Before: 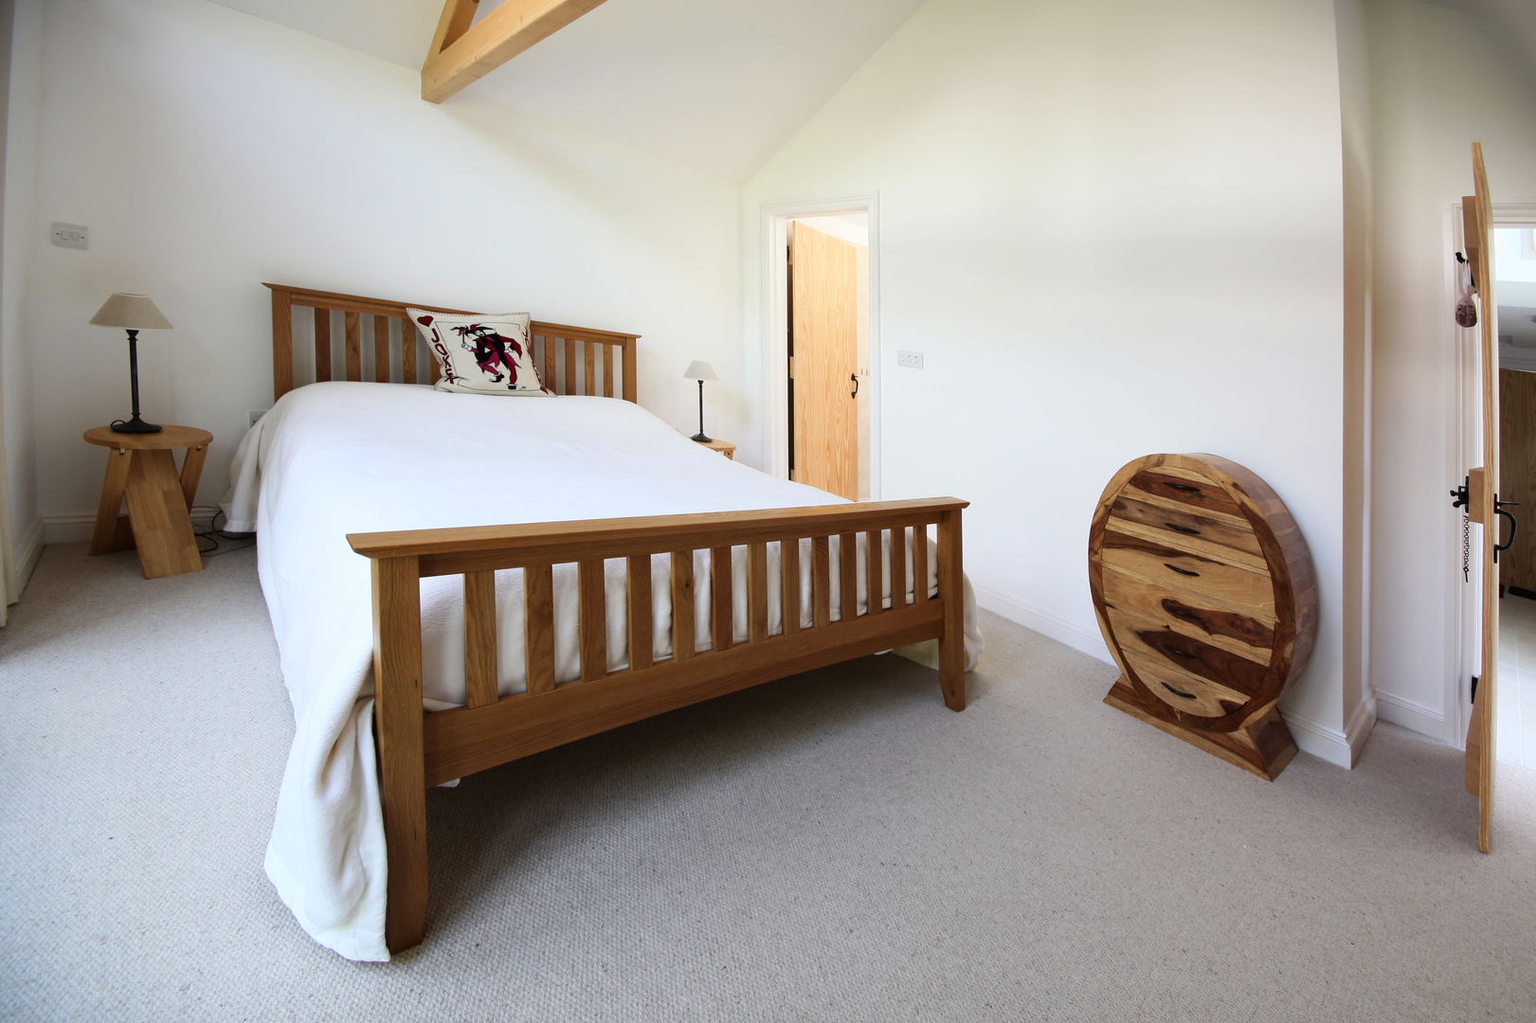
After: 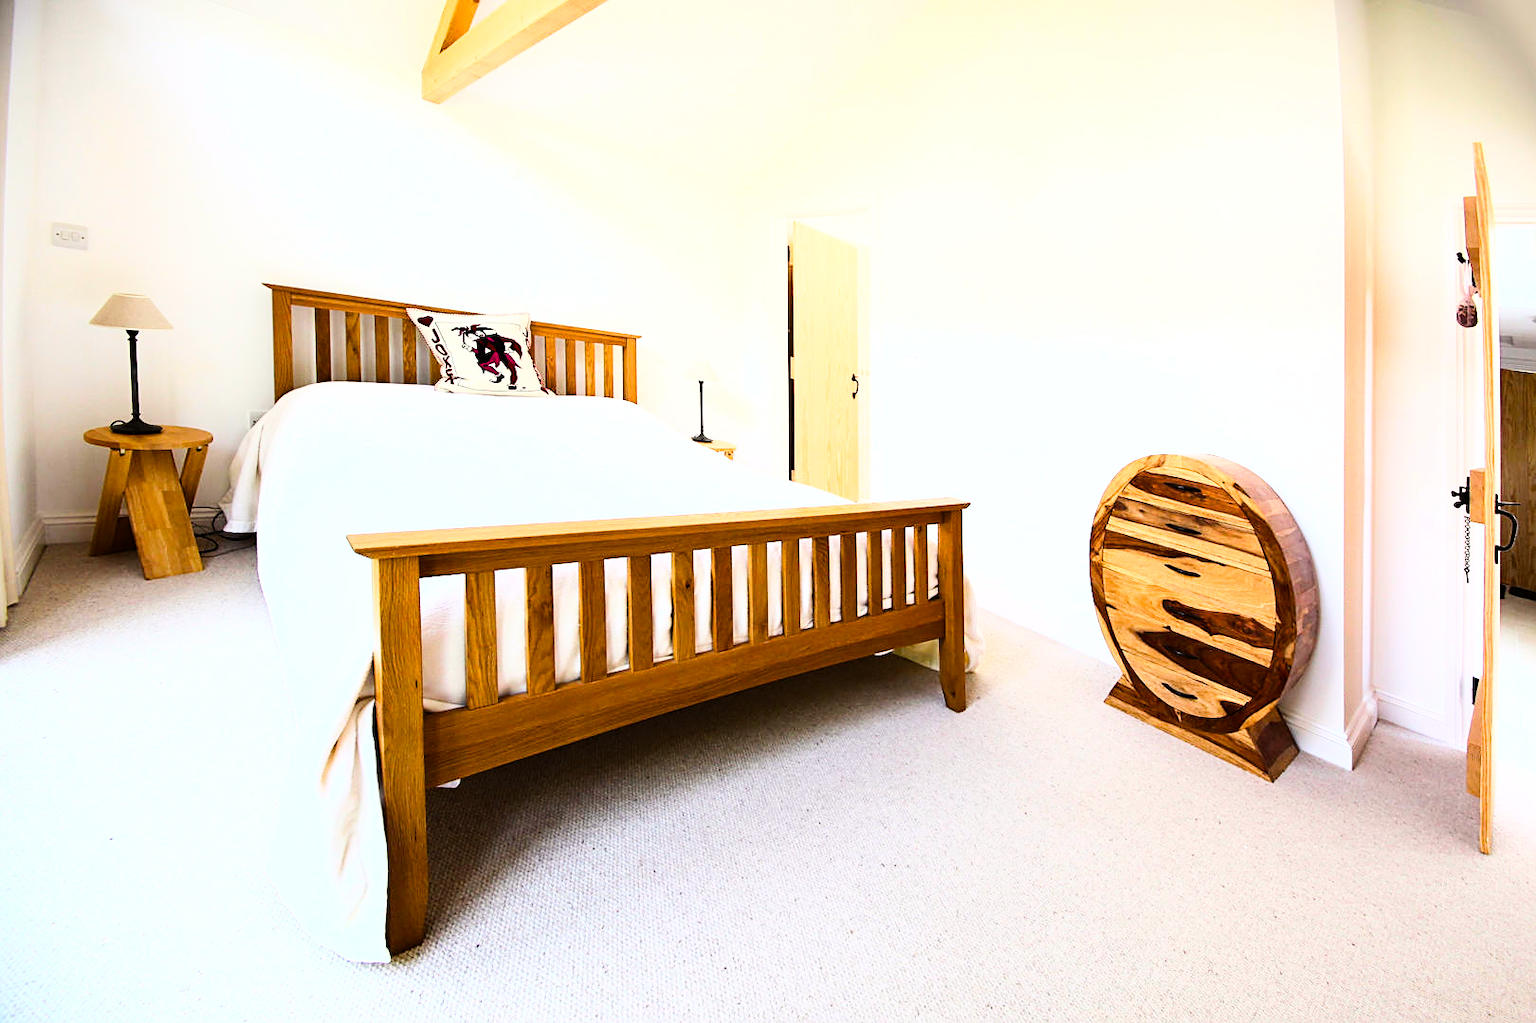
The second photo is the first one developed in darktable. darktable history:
sharpen: on, module defaults
color balance rgb: power › chroma 0.302%, power › hue 22.67°, perceptual saturation grading › global saturation 20%, perceptual saturation grading › highlights -24.801%, perceptual saturation grading › shadows 49.357%, perceptual brilliance grading › global brilliance 3.879%
exposure: exposure 0.339 EV, compensate highlight preservation false
crop: left 0.013%
base curve: curves: ch0 [(0, 0) (0.007, 0.004) (0.027, 0.03) (0.046, 0.07) (0.207, 0.54) (0.442, 0.872) (0.673, 0.972) (1, 1)]
